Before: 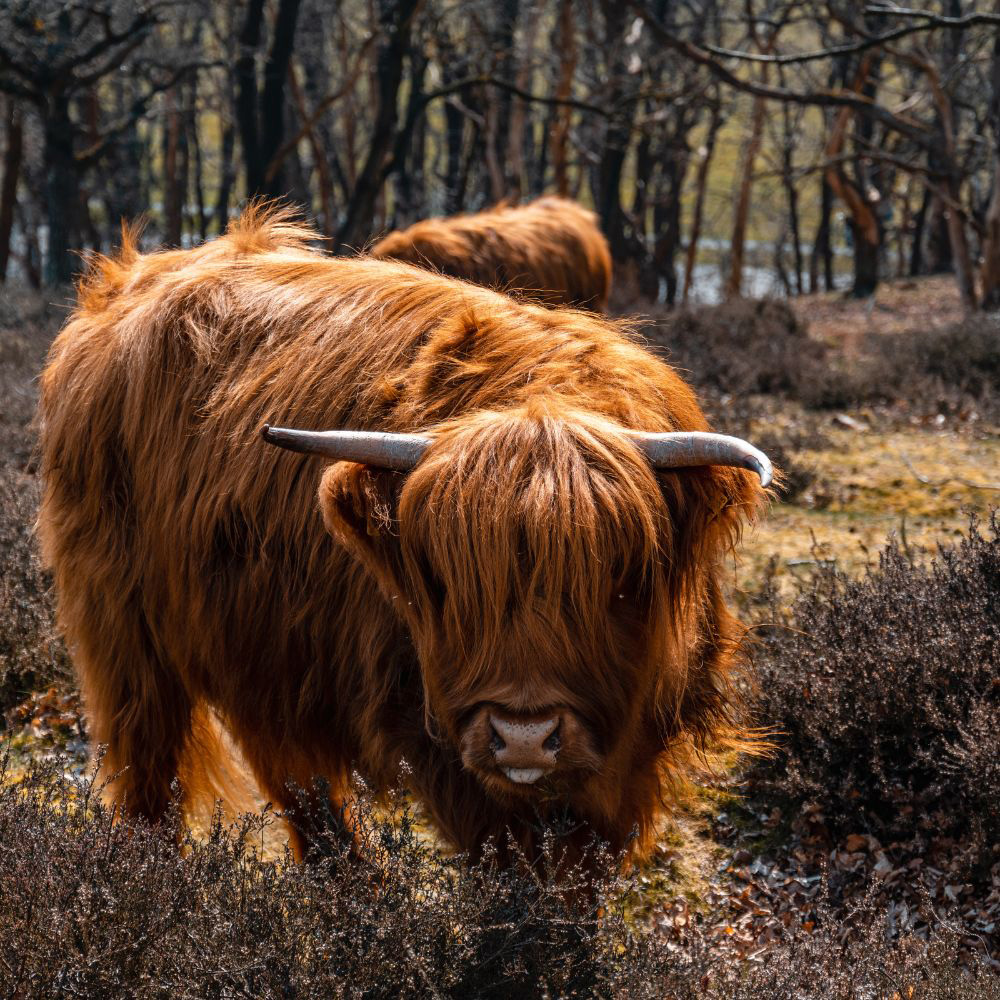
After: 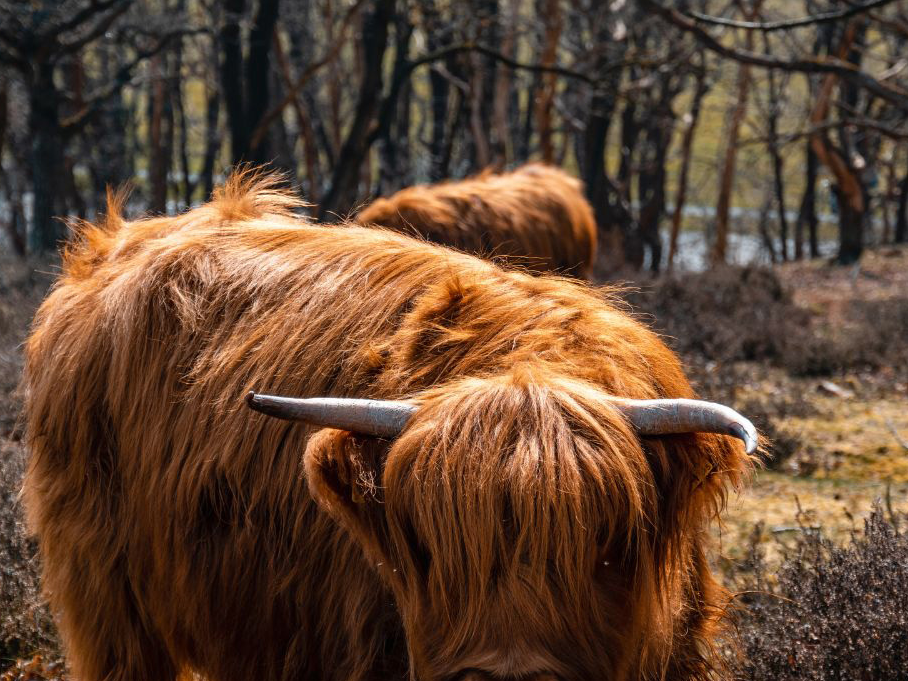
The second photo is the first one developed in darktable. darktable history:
crop: left 1.582%, top 3.377%, right 7.581%, bottom 28.466%
